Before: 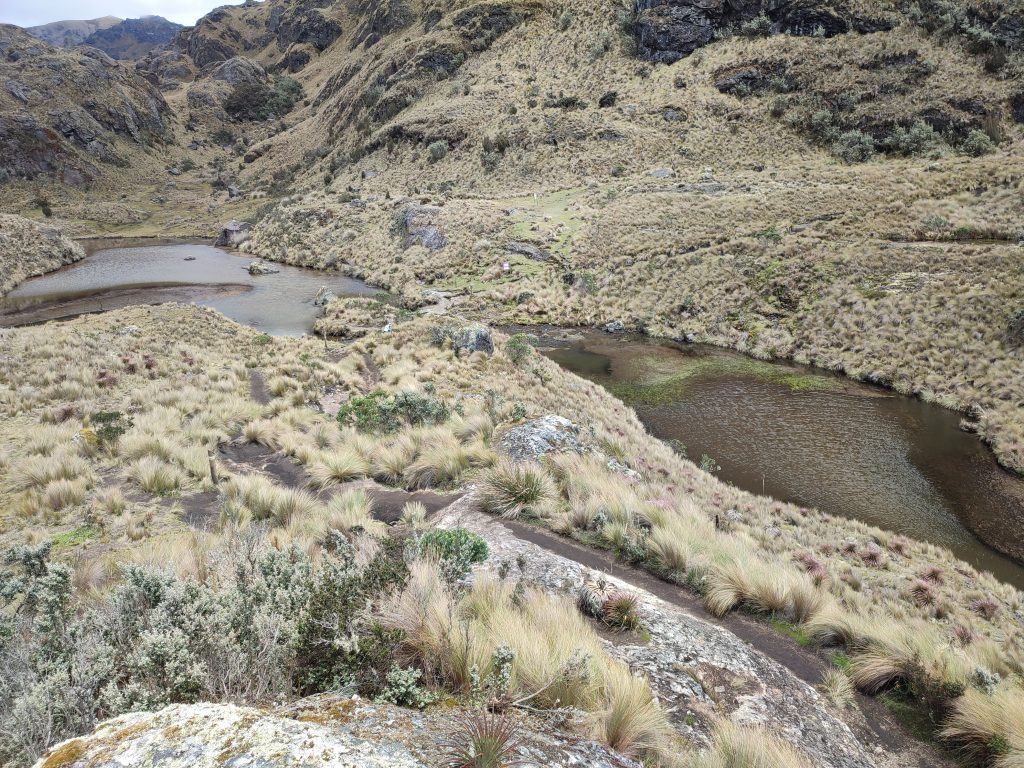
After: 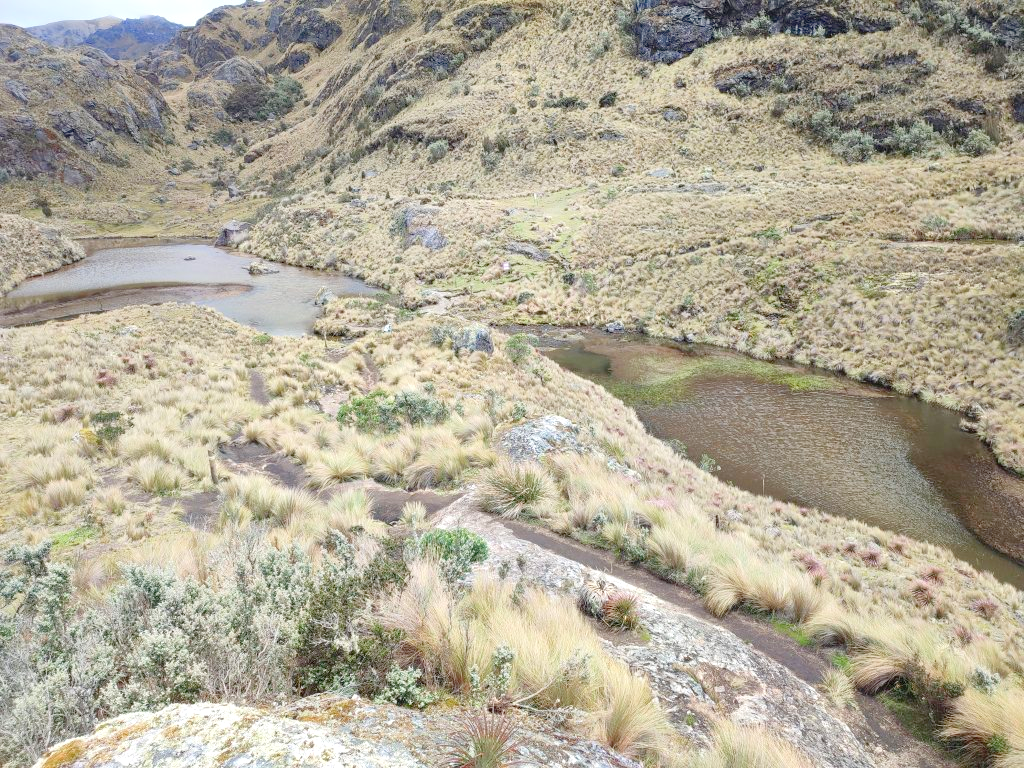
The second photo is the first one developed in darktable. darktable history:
levels: levels [0, 0.397, 0.955]
contrast brightness saturation: contrast 0.07
